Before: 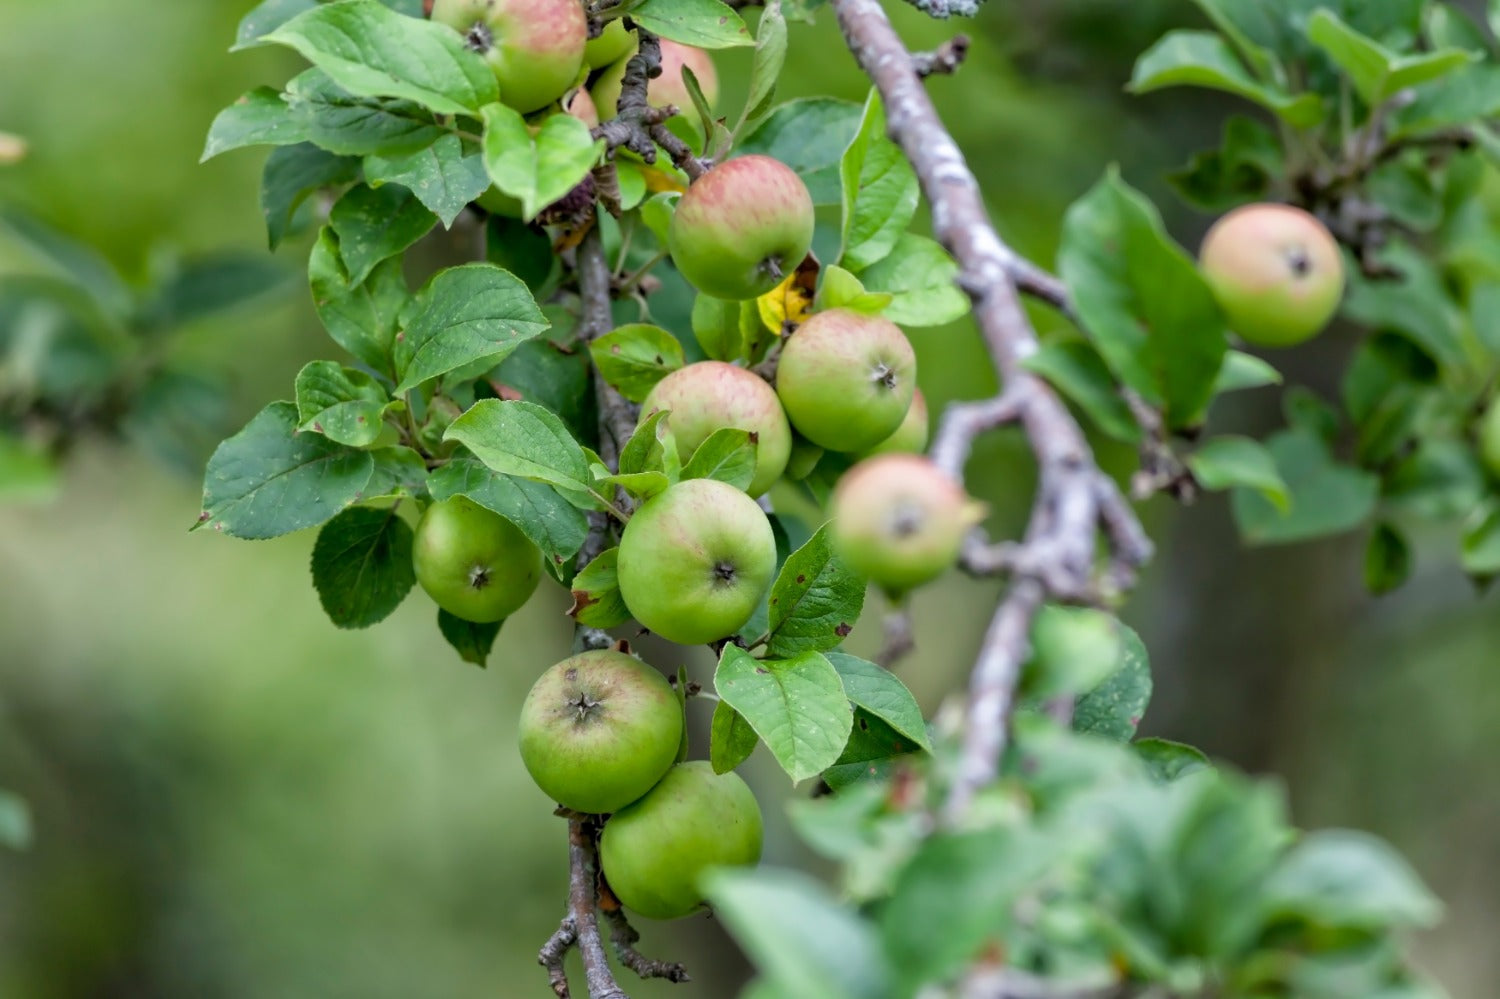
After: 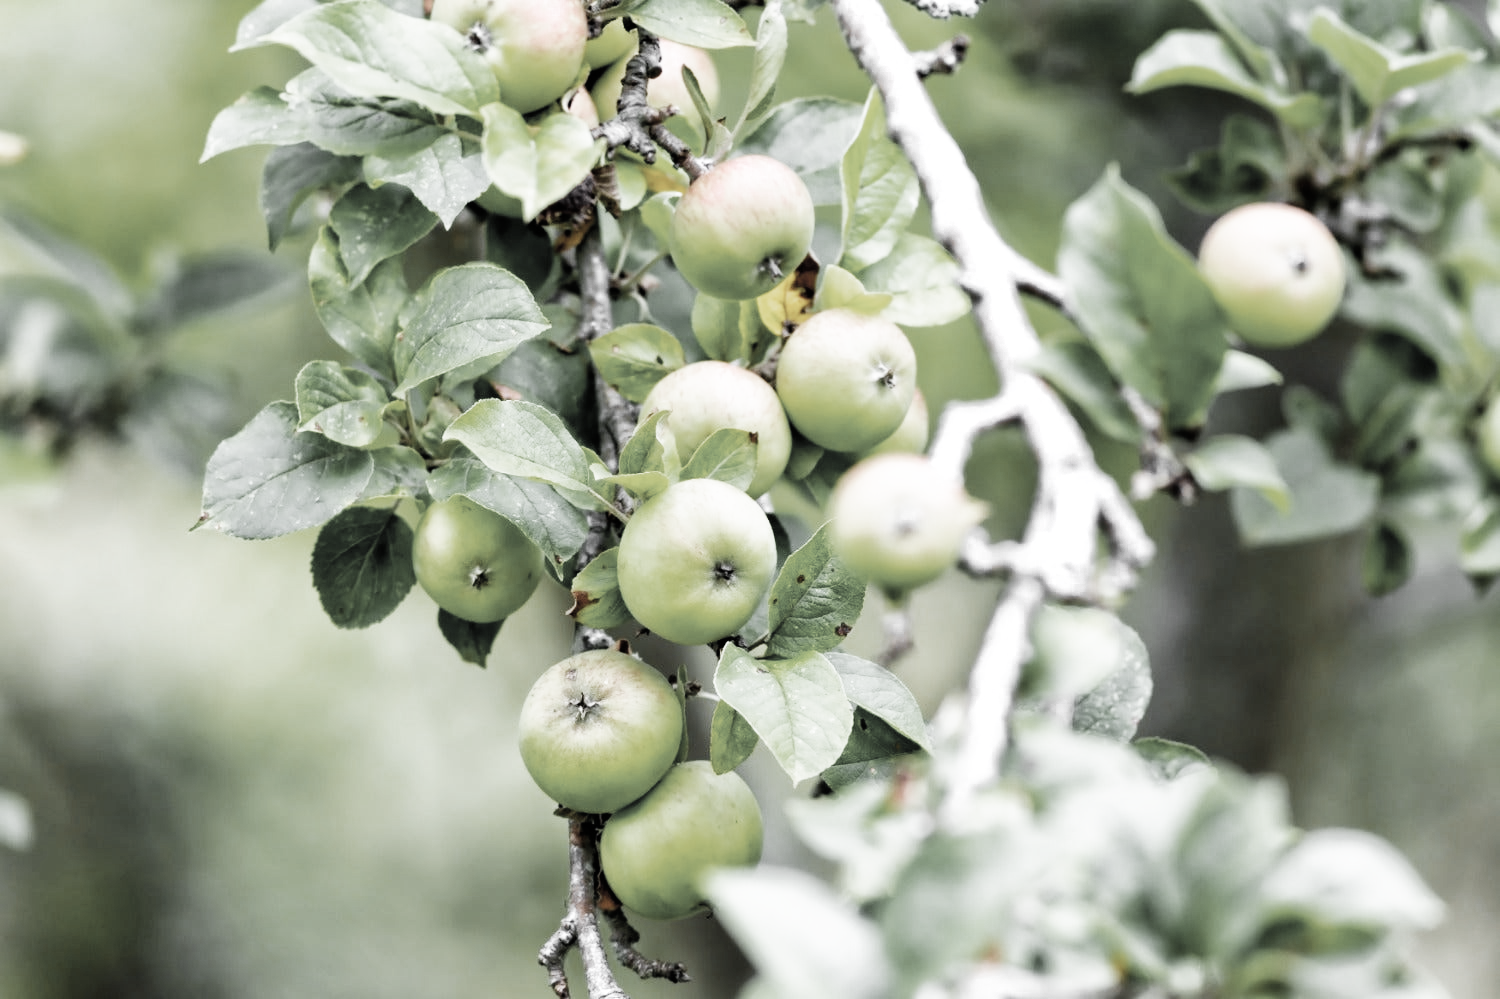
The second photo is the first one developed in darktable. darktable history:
base curve: curves: ch0 [(0, 0) (0.007, 0.004) (0.027, 0.03) (0.046, 0.07) (0.207, 0.54) (0.442, 0.872) (0.673, 0.972) (1, 1)], preserve colors none
color zones: curves: ch0 [(0, 0.613) (0.01, 0.613) (0.245, 0.448) (0.498, 0.529) (0.642, 0.665) (0.879, 0.777) (0.99, 0.613)]; ch1 [(0, 0.035) (0.121, 0.189) (0.259, 0.197) (0.415, 0.061) (0.589, 0.022) (0.732, 0.022) (0.857, 0.026) (0.991, 0.053)]
